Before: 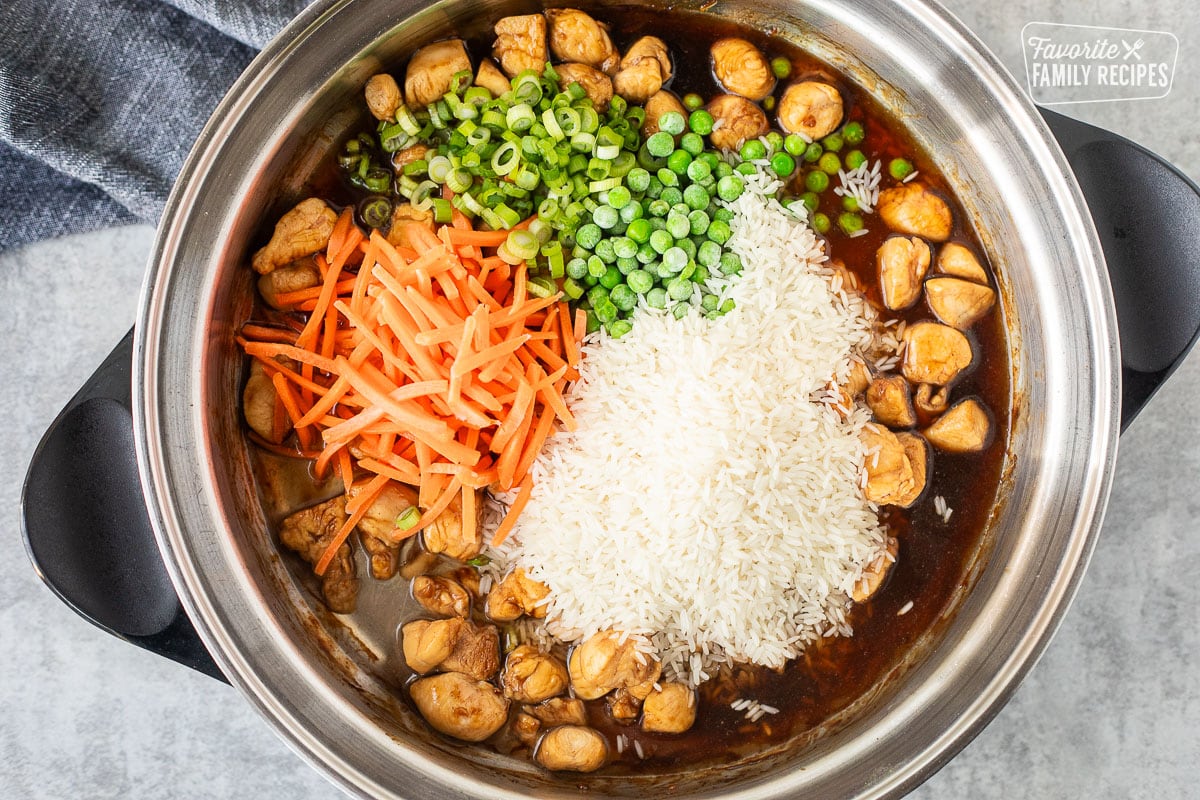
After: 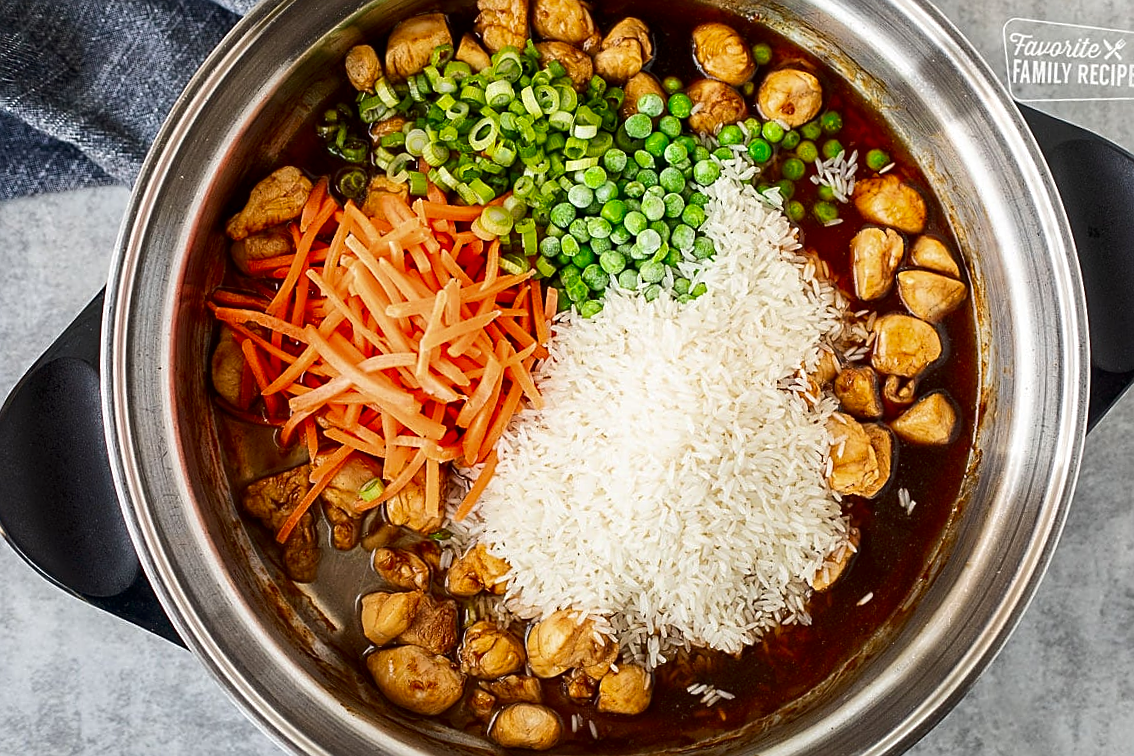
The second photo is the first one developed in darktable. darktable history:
sharpen: on, module defaults
crop and rotate: angle -2.23°
contrast brightness saturation: brightness -0.204, saturation 0.078
